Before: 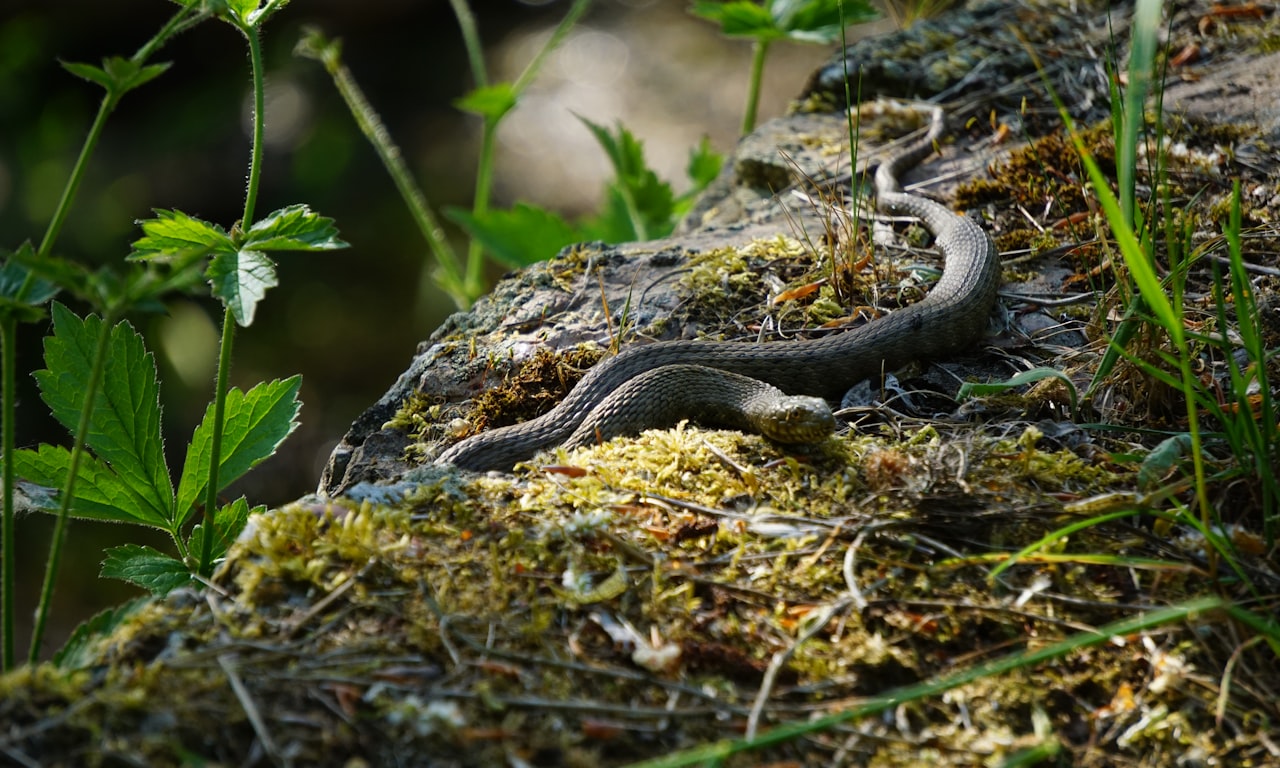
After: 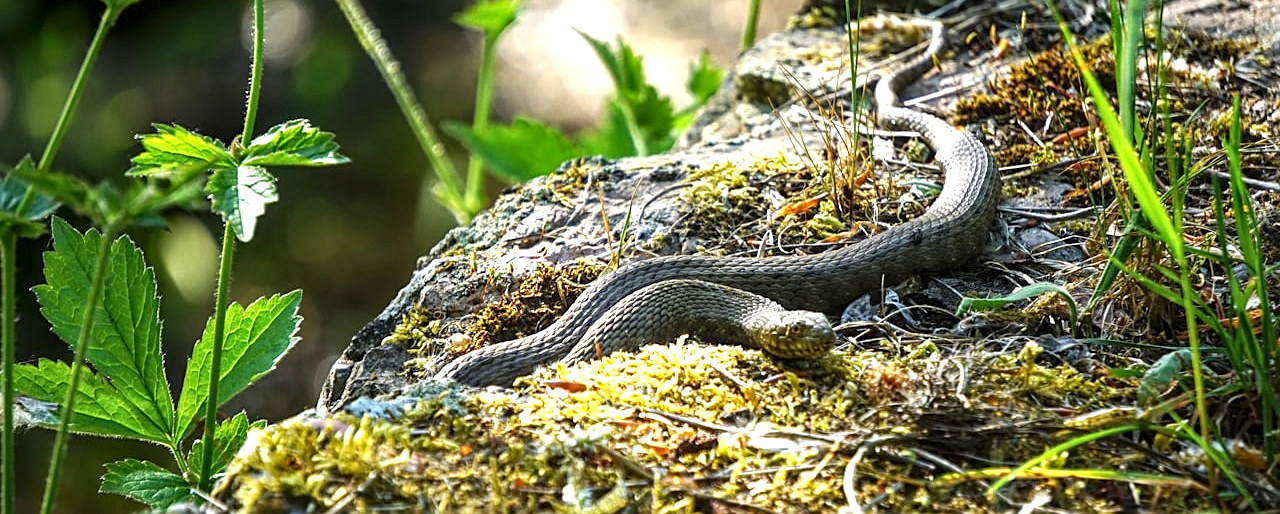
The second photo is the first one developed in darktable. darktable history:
crop: top 11.185%, bottom 21.864%
sharpen: on, module defaults
exposure: exposure 1.213 EV, compensate highlight preservation false
local contrast: detail 130%
